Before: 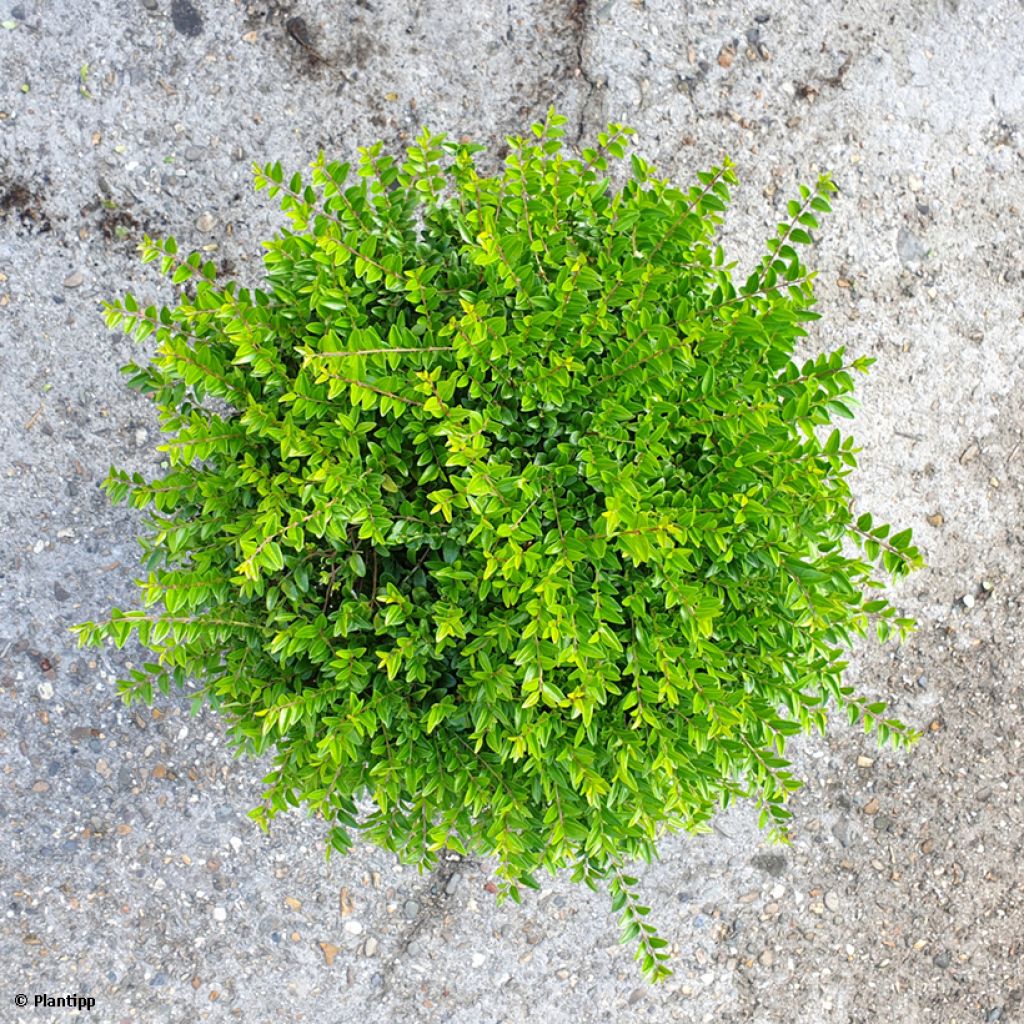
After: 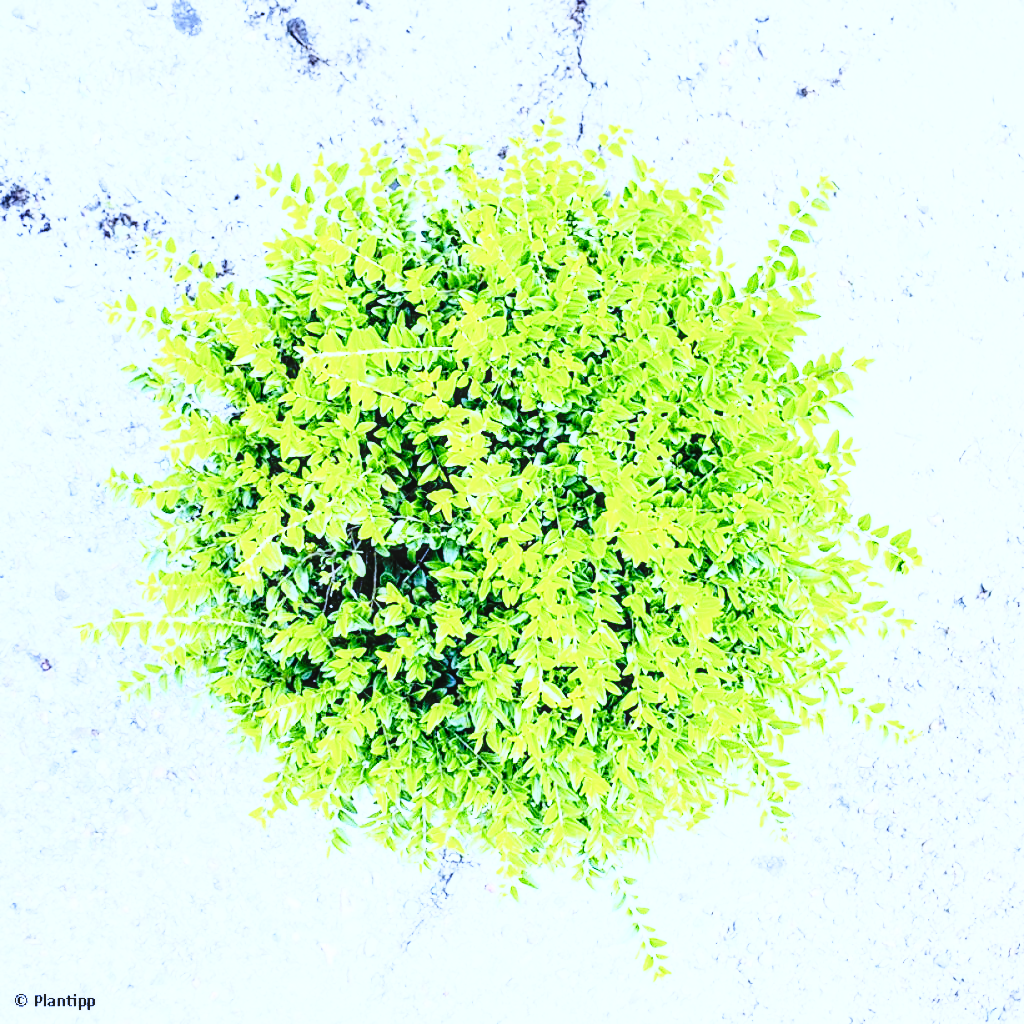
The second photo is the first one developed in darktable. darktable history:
base curve: curves: ch0 [(0, 0) (0.028, 0.03) (0.121, 0.232) (0.46, 0.748) (0.859, 0.968) (1, 1)], preserve colors none
local contrast: on, module defaults
white balance: red 0.766, blue 1.537
exposure: black level correction 0.003, exposure 0.383 EV, compensate highlight preservation false
rgb curve: curves: ch0 [(0, 0) (0.21, 0.15) (0.24, 0.21) (0.5, 0.75) (0.75, 0.96) (0.89, 0.99) (1, 1)]; ch1 [(0, 0.02) (0.21, 0.13) (0.25, 0.2) (0.5, 0.67) (0.75, 0.9) (0.89, 0.97) (1, 1)]; ch2 [(0, 0.02) (0.21, 0.13) (0.25, 0.2) (0.5, 0.67) (0.75, 0.9) (0.89, 0.97) (1, 1)], compensate middle gray true
